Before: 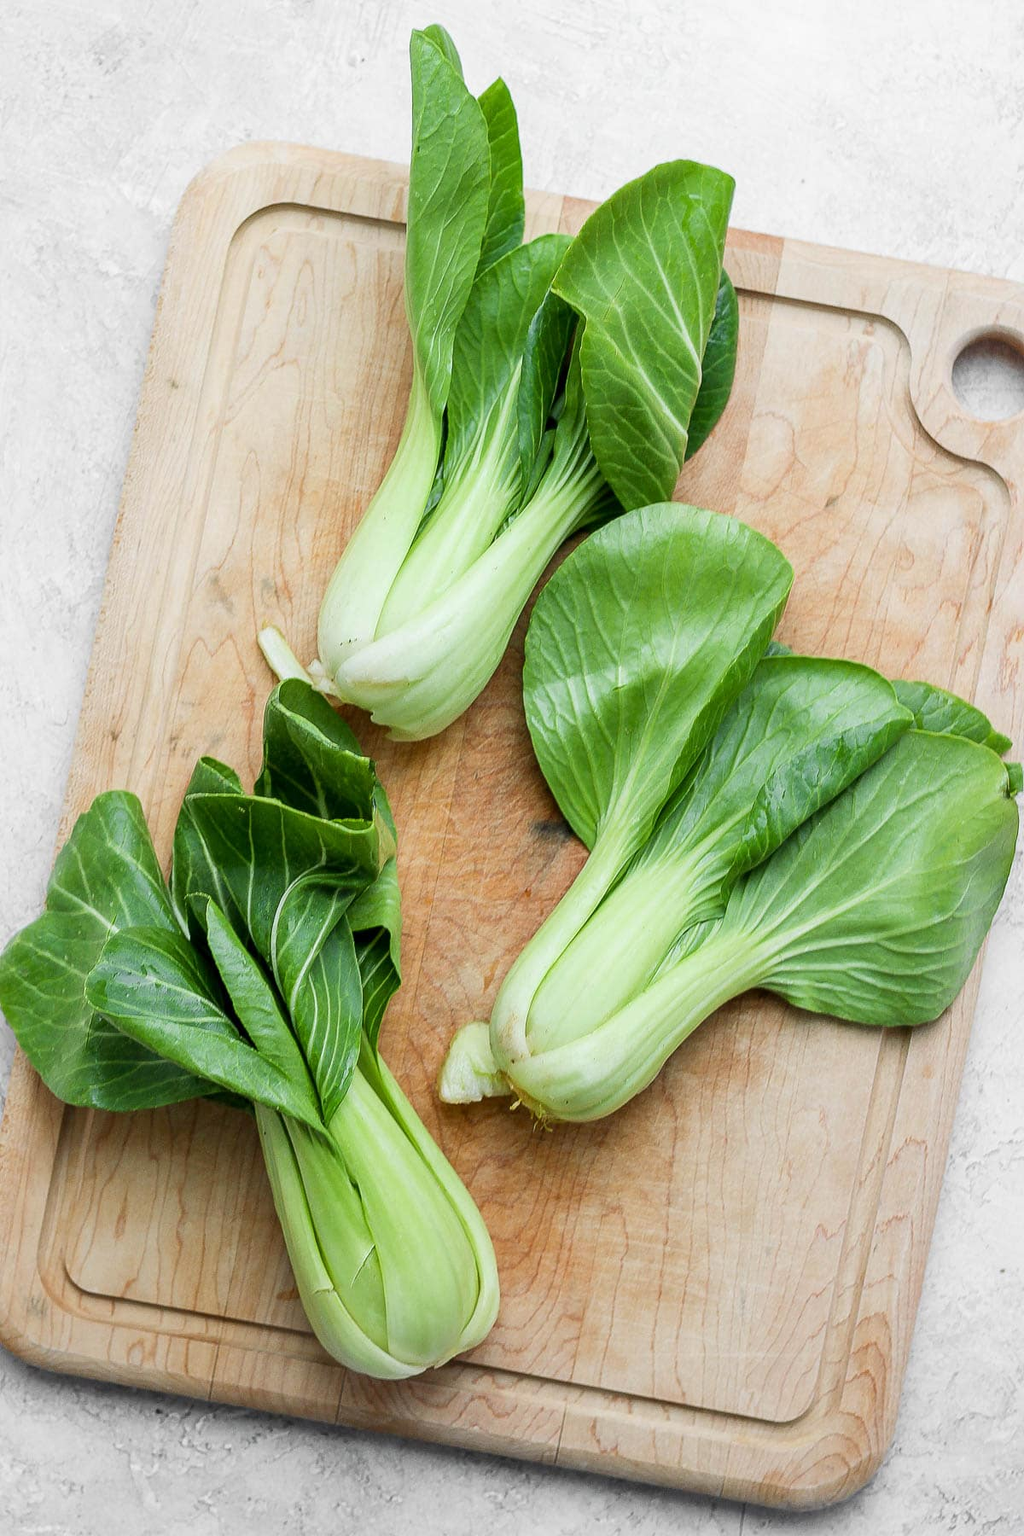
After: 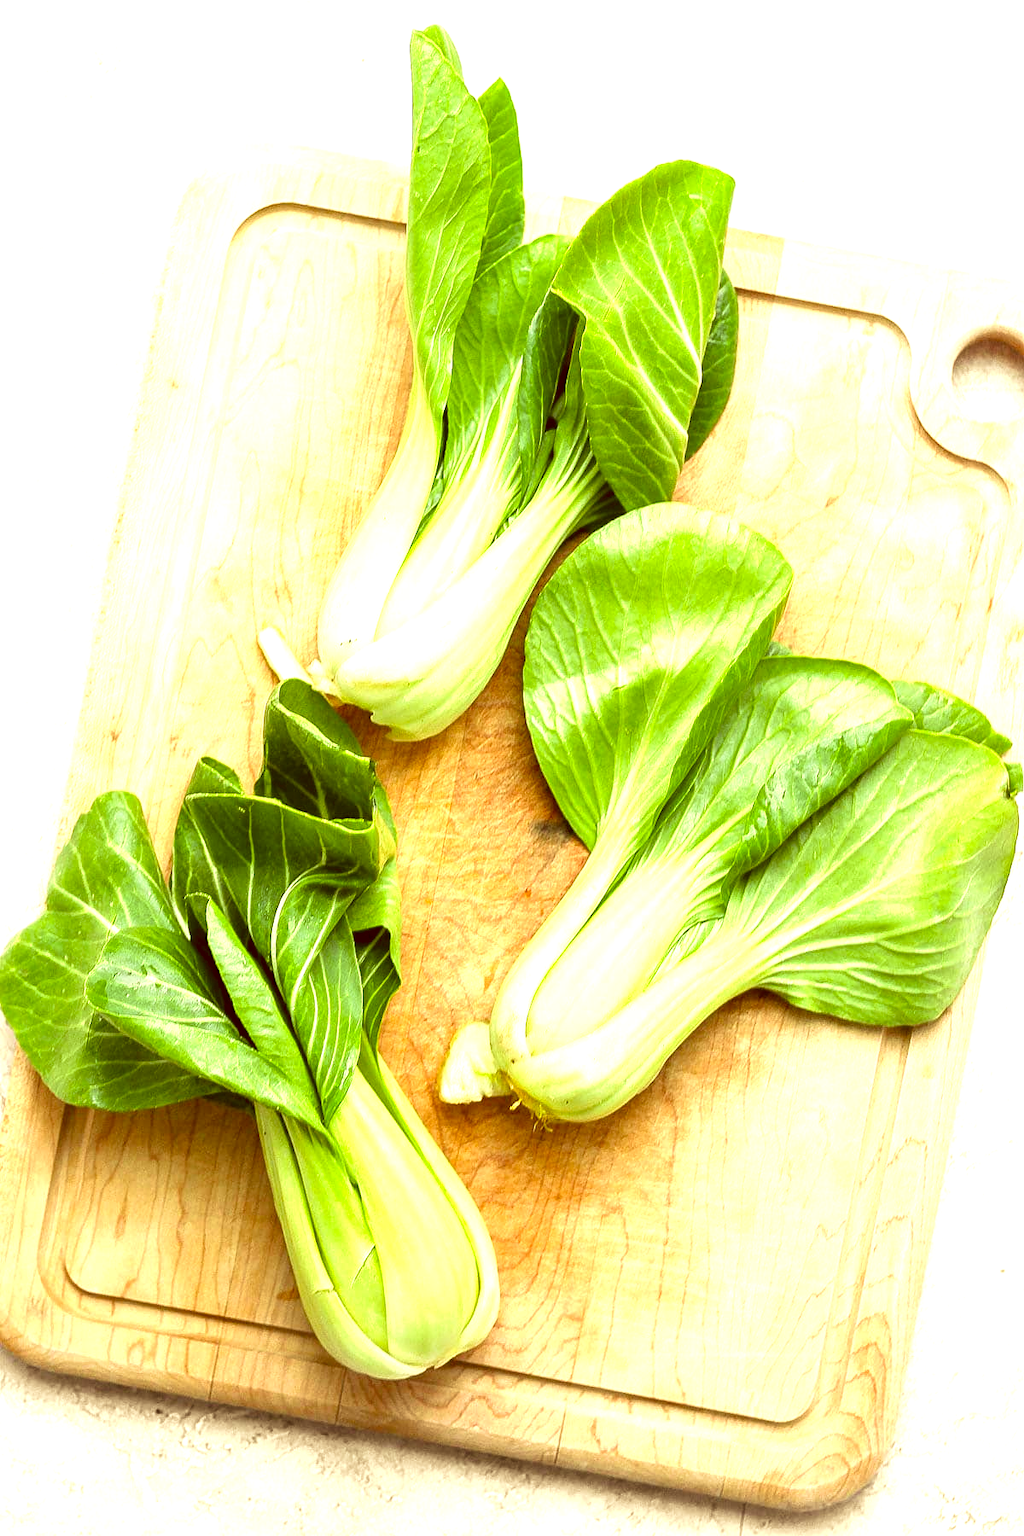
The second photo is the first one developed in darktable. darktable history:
exposure: black level correction 0, exposure 1.2 EV, compensate highlight preservation false
color correction: highlights a* 0.98, highlights b* 24.04, shadows a* 16.16, shadows b* 24.26
velvia: on, module defaults
